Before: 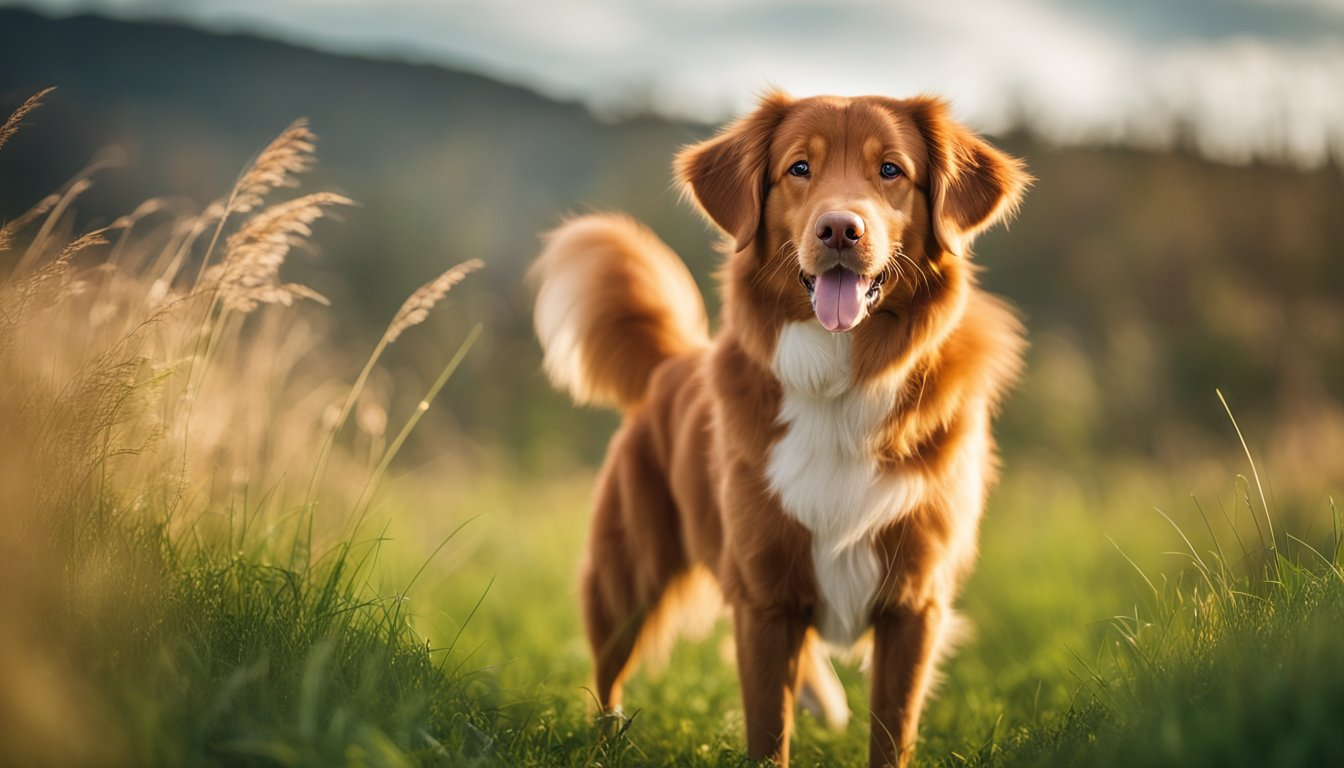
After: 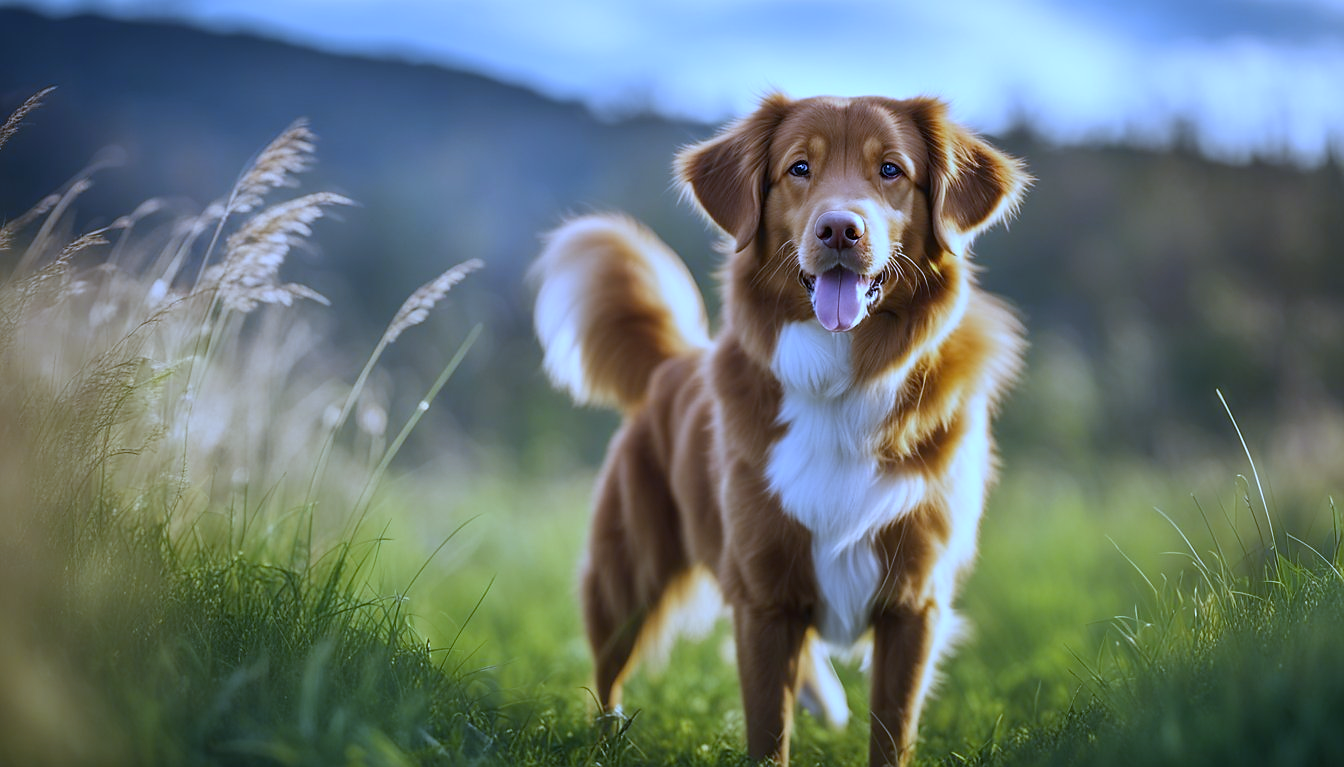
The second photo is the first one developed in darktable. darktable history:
white balance: red 0.766, blue 1.537
sharpen: radius 1, threshold 1
crop: bottom 0.071%
